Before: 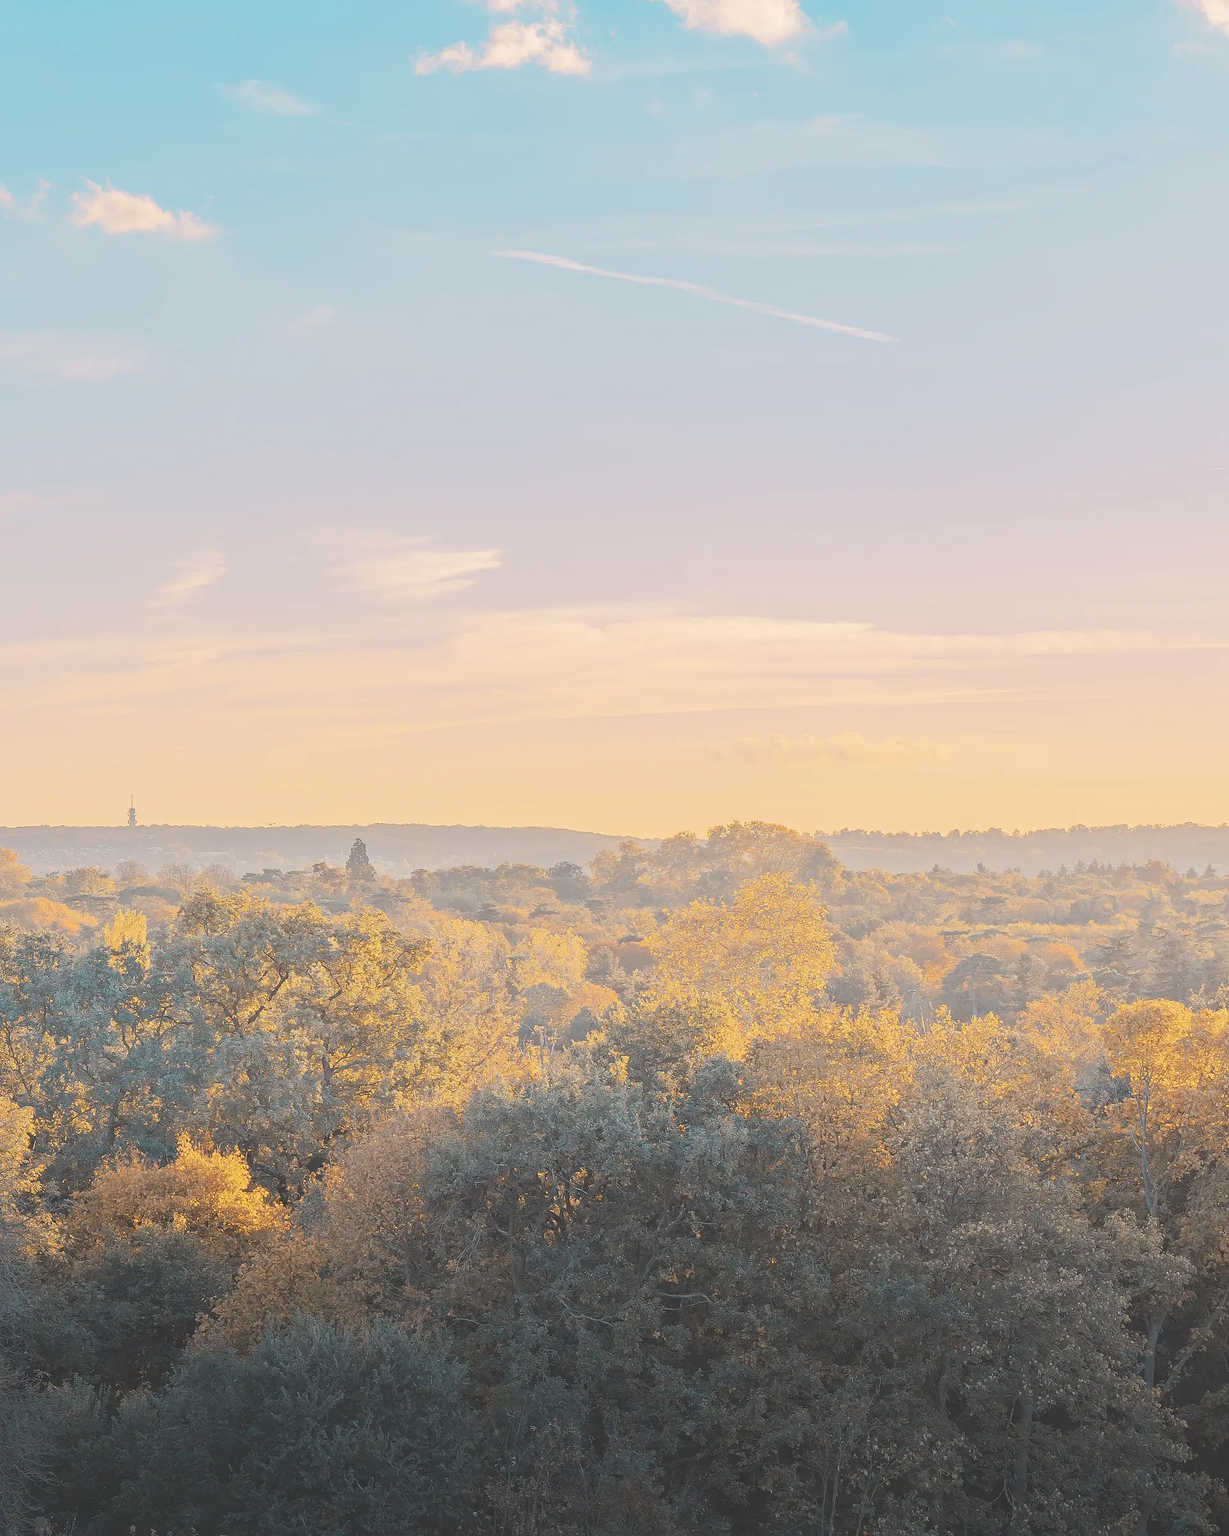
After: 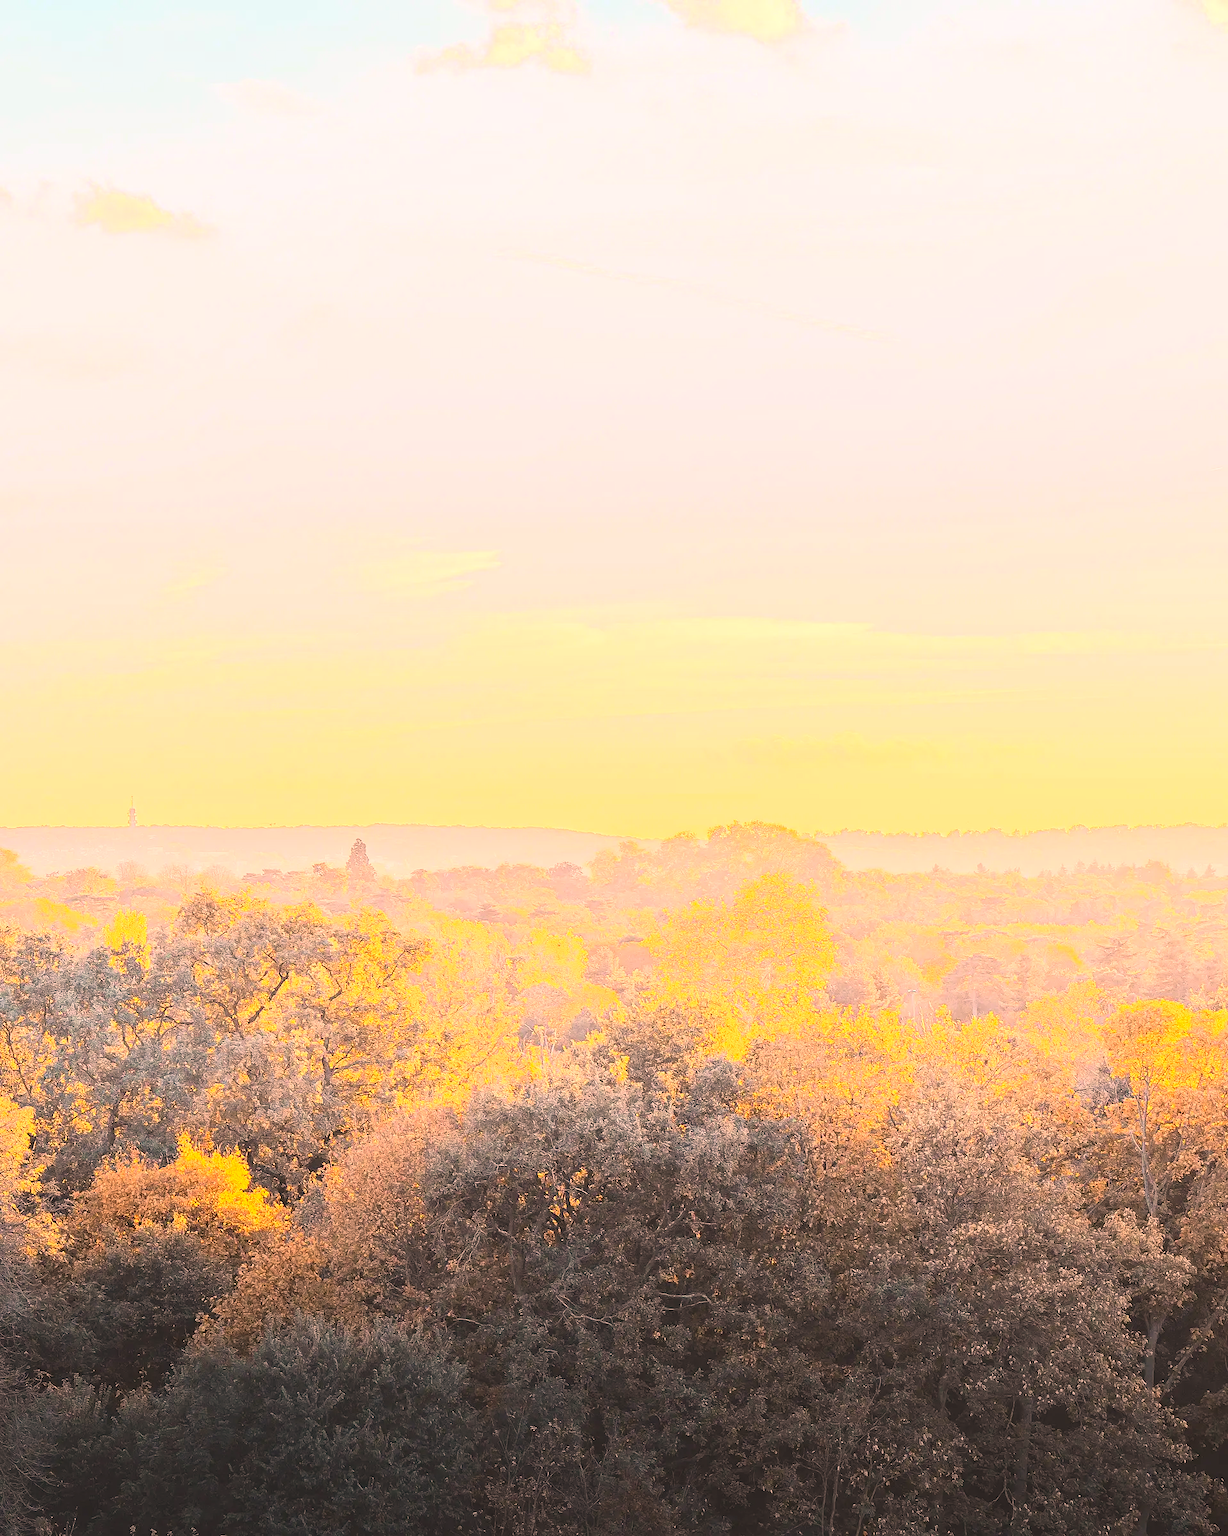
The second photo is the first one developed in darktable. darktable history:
tone equalizer: -8 EV -0.787 EV, -7 EV -0.667 EV, -6 EV -0.575 EV, -5 EV -0.38 EV, -3 EV 0.367 EV, -2 EV 0.6 EV, -1 EV 0.683 EV, +0 EV 0.734 EV, edges refinement/feathering 500, mask exposure compensation -1.57 EV, preserve details no
contrast brightness saturation: contrast 0.232, brightness 0.1, saturation 0.286
color correction: highlights a* 21.28, highlights b* 19.51
